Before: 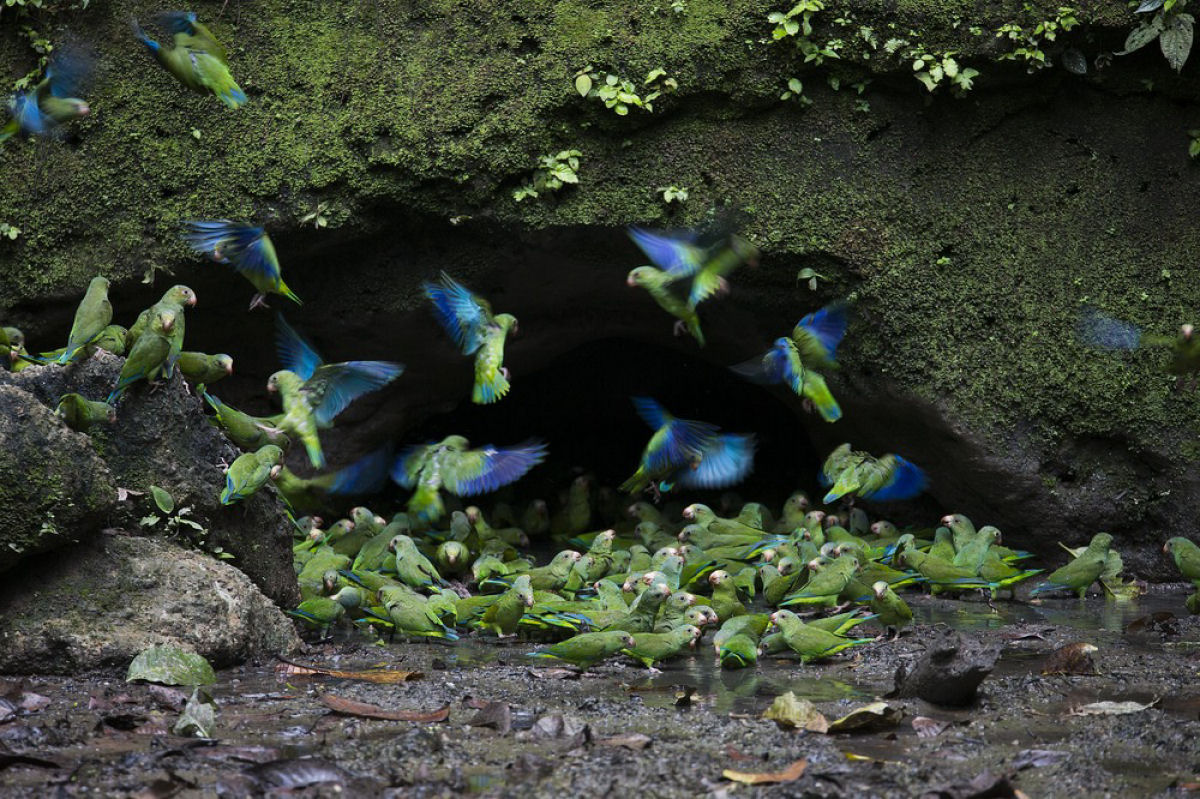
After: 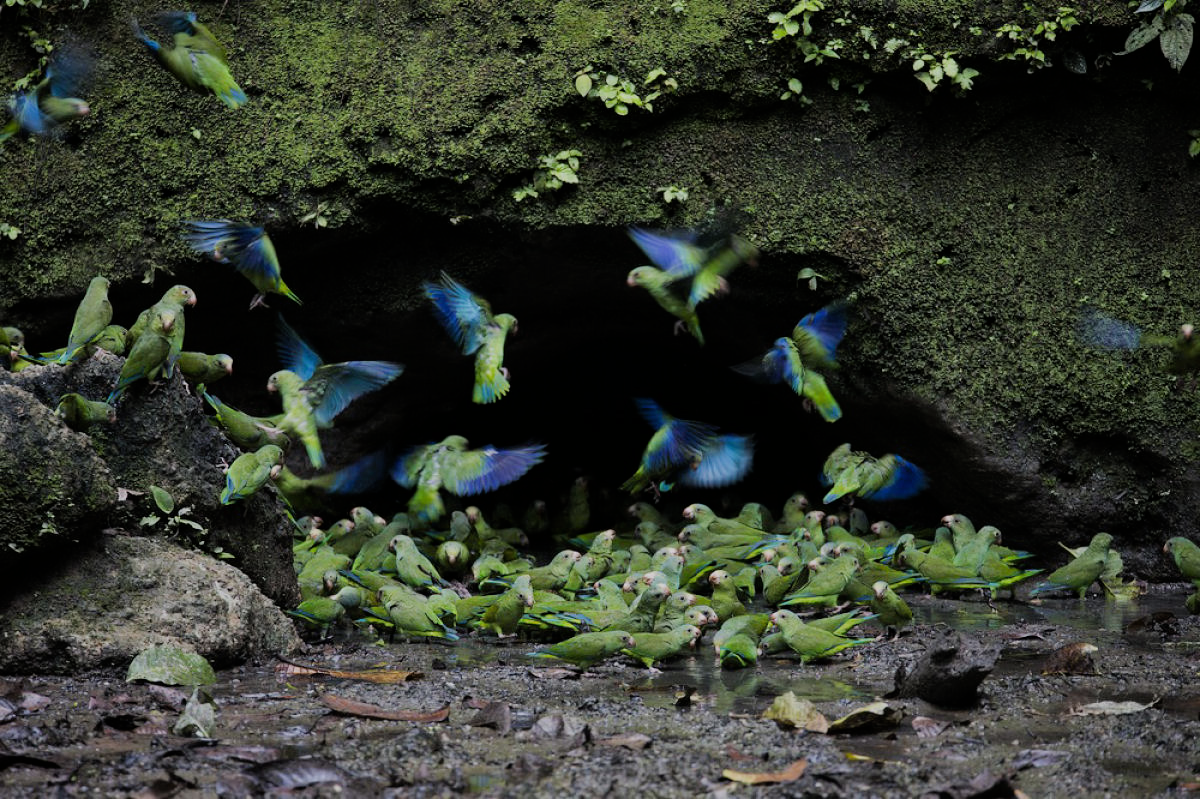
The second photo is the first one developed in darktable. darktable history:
filmic rgb: black relative exposure -7.65 EV, white relative exposure 4.56 EV, threshold 5.96 EV, hardness 3.61, iterations of high-quality reconstruction 0, enable highlight reconstruction true
